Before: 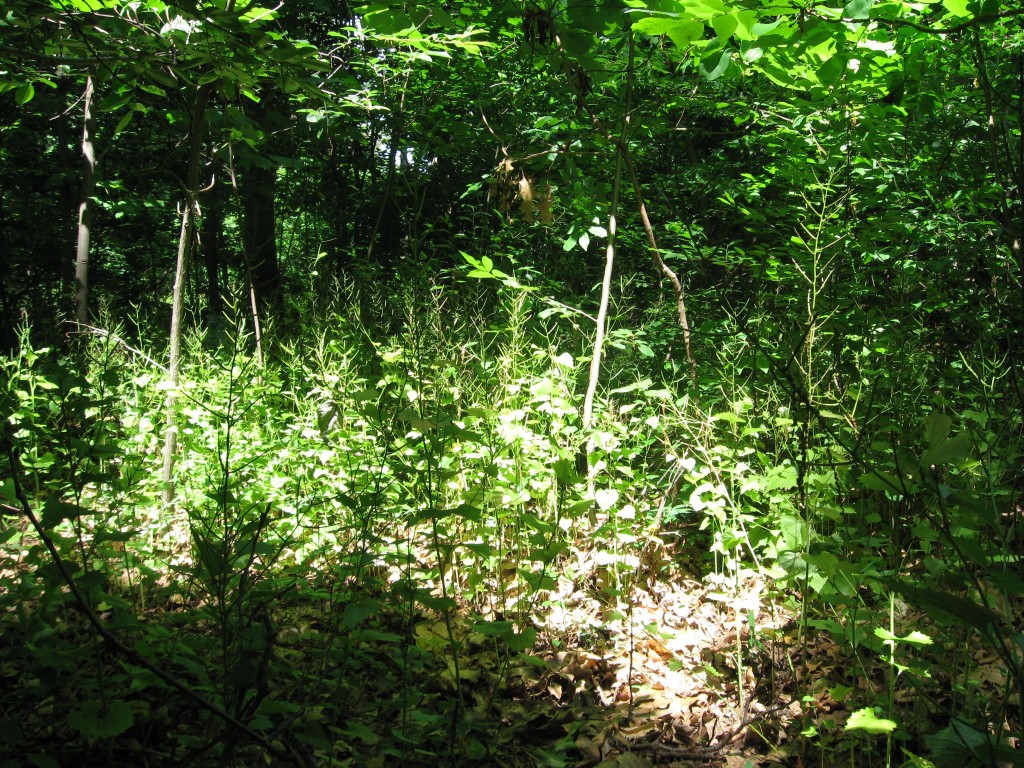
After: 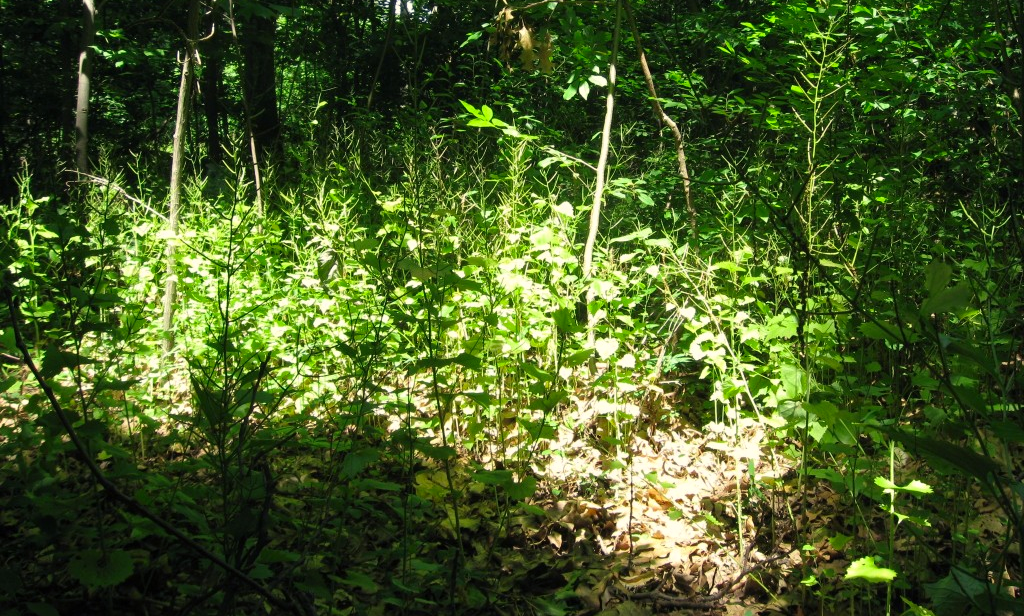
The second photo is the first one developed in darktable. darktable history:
crop and rotate: top 19.786%
color correction: highlights a* 2.58, highlights b* 23.51
color calibration: x 0.37, y 0.382, temperature 4313.69 K
